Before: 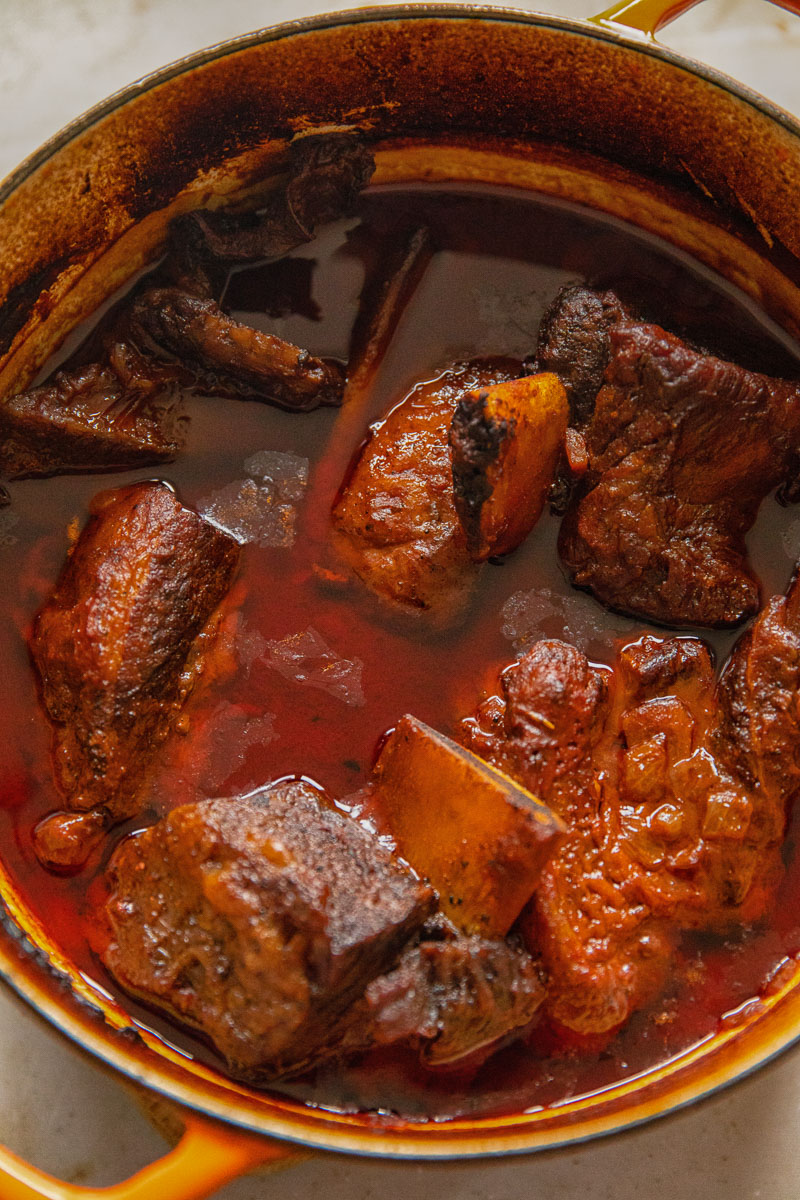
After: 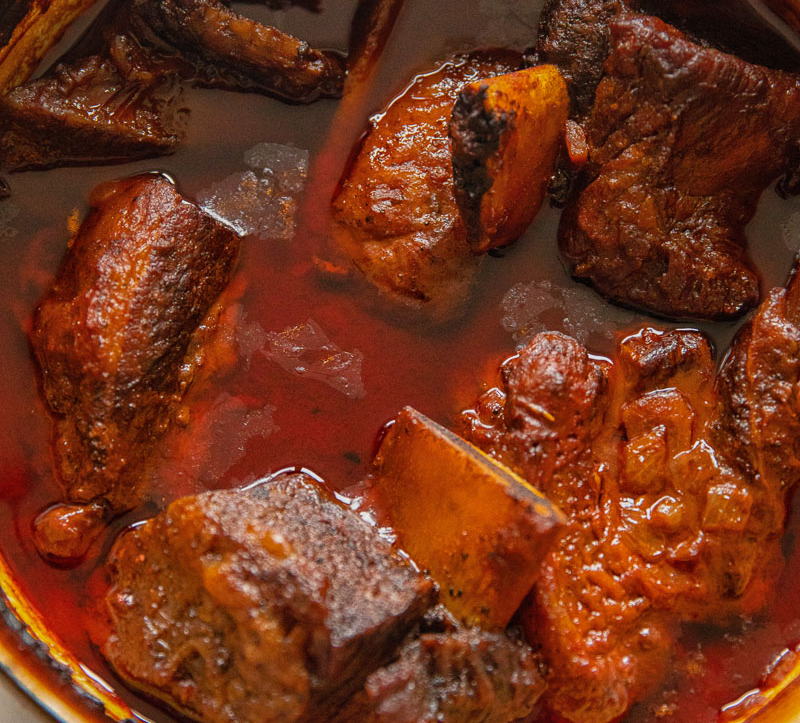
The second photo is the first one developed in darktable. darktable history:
crop and rotate: top 25.7%, bottom 14.011%
